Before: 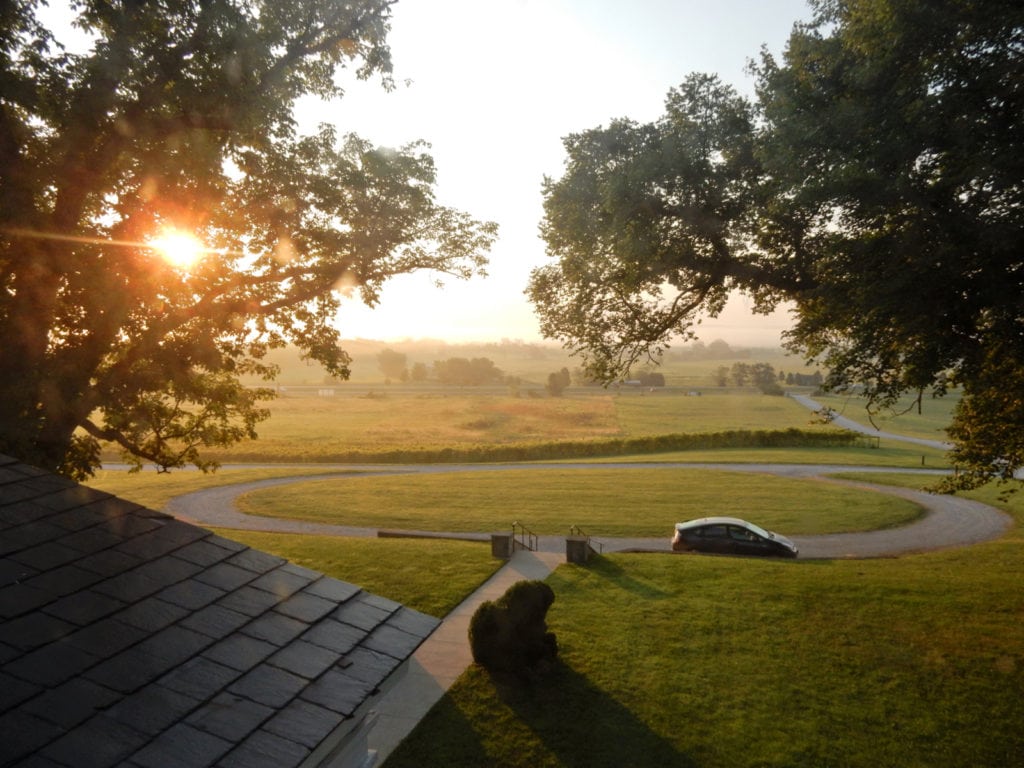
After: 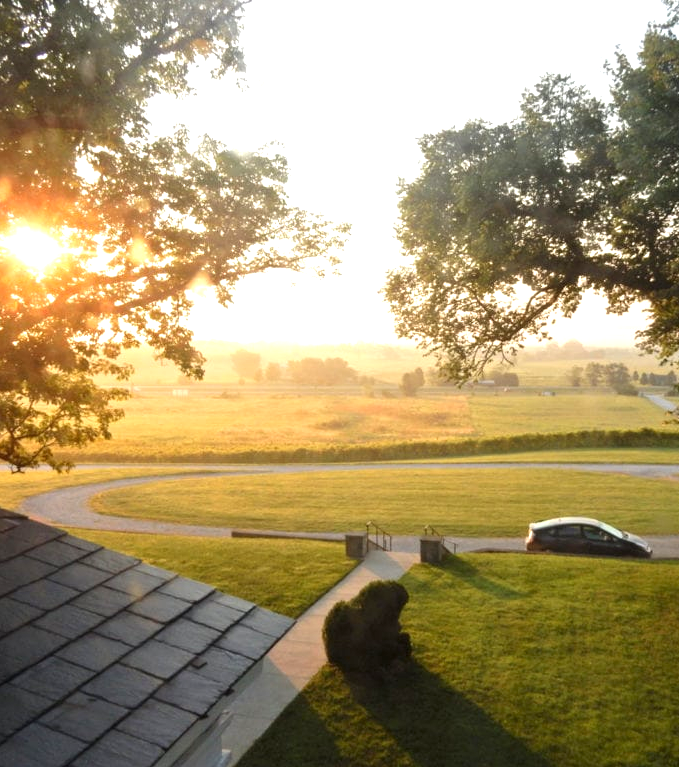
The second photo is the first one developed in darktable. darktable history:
exposure: exposure 1 EV, compensate highlight preservation false
crop and rotate: left 14.332%, right 19.341%
